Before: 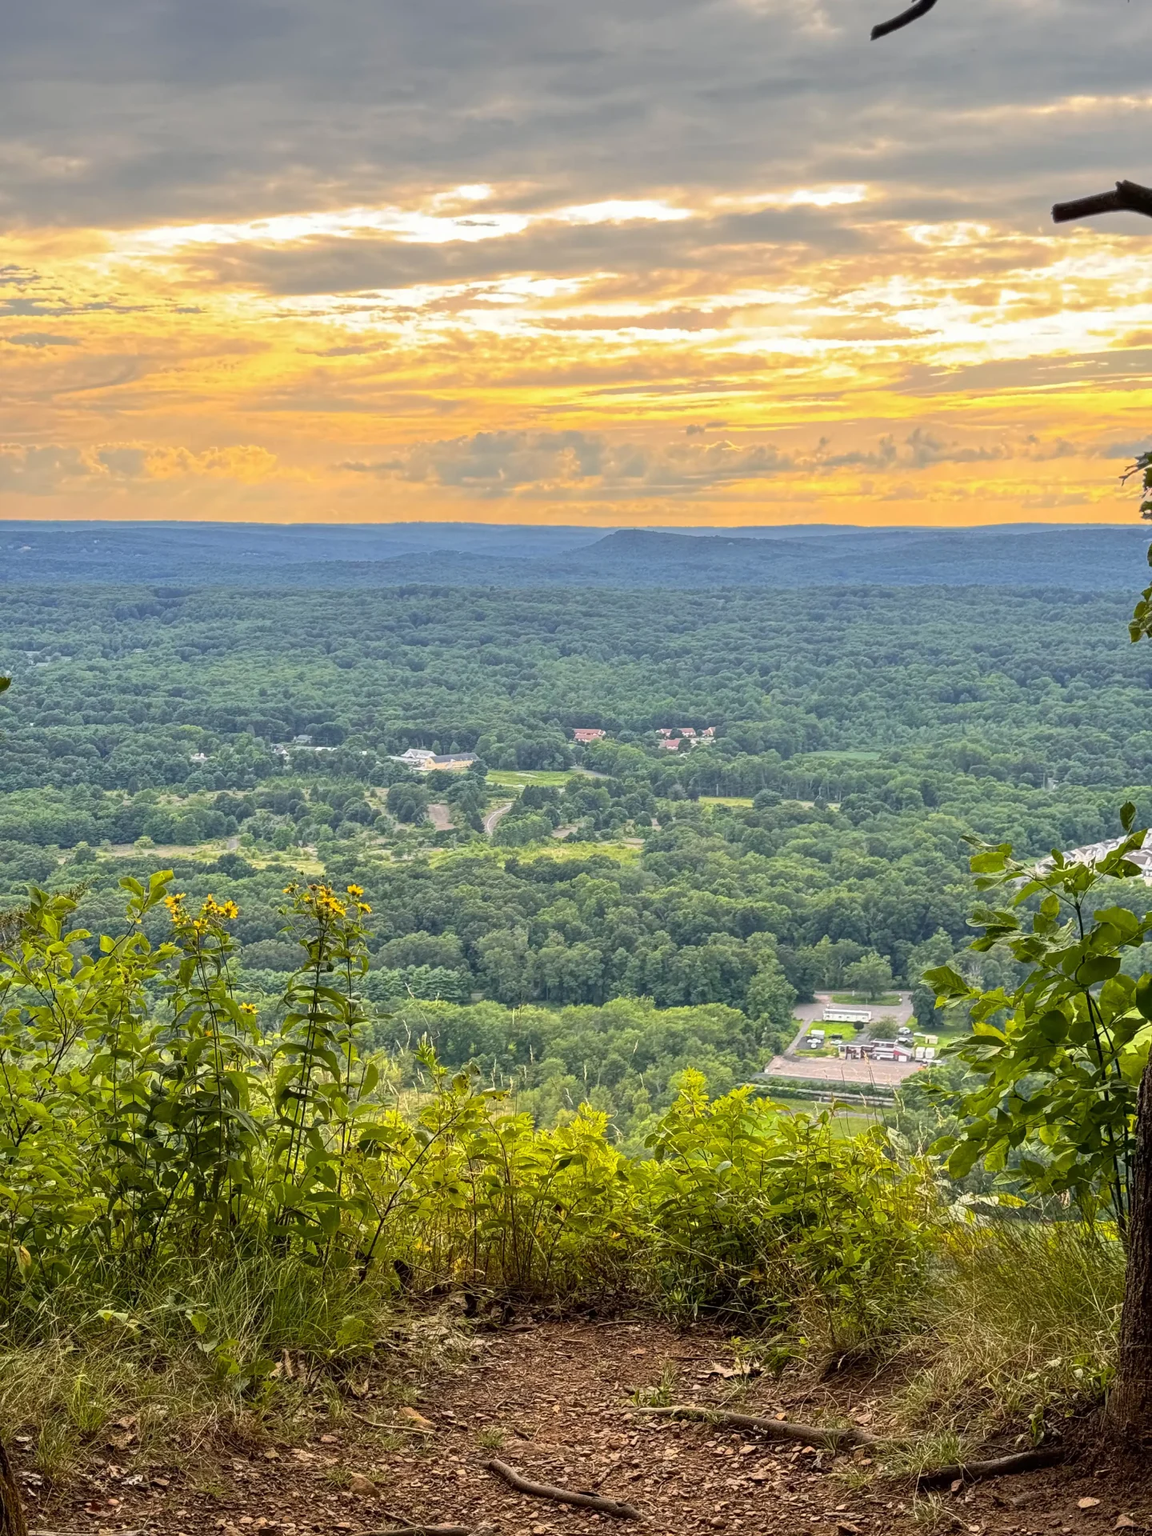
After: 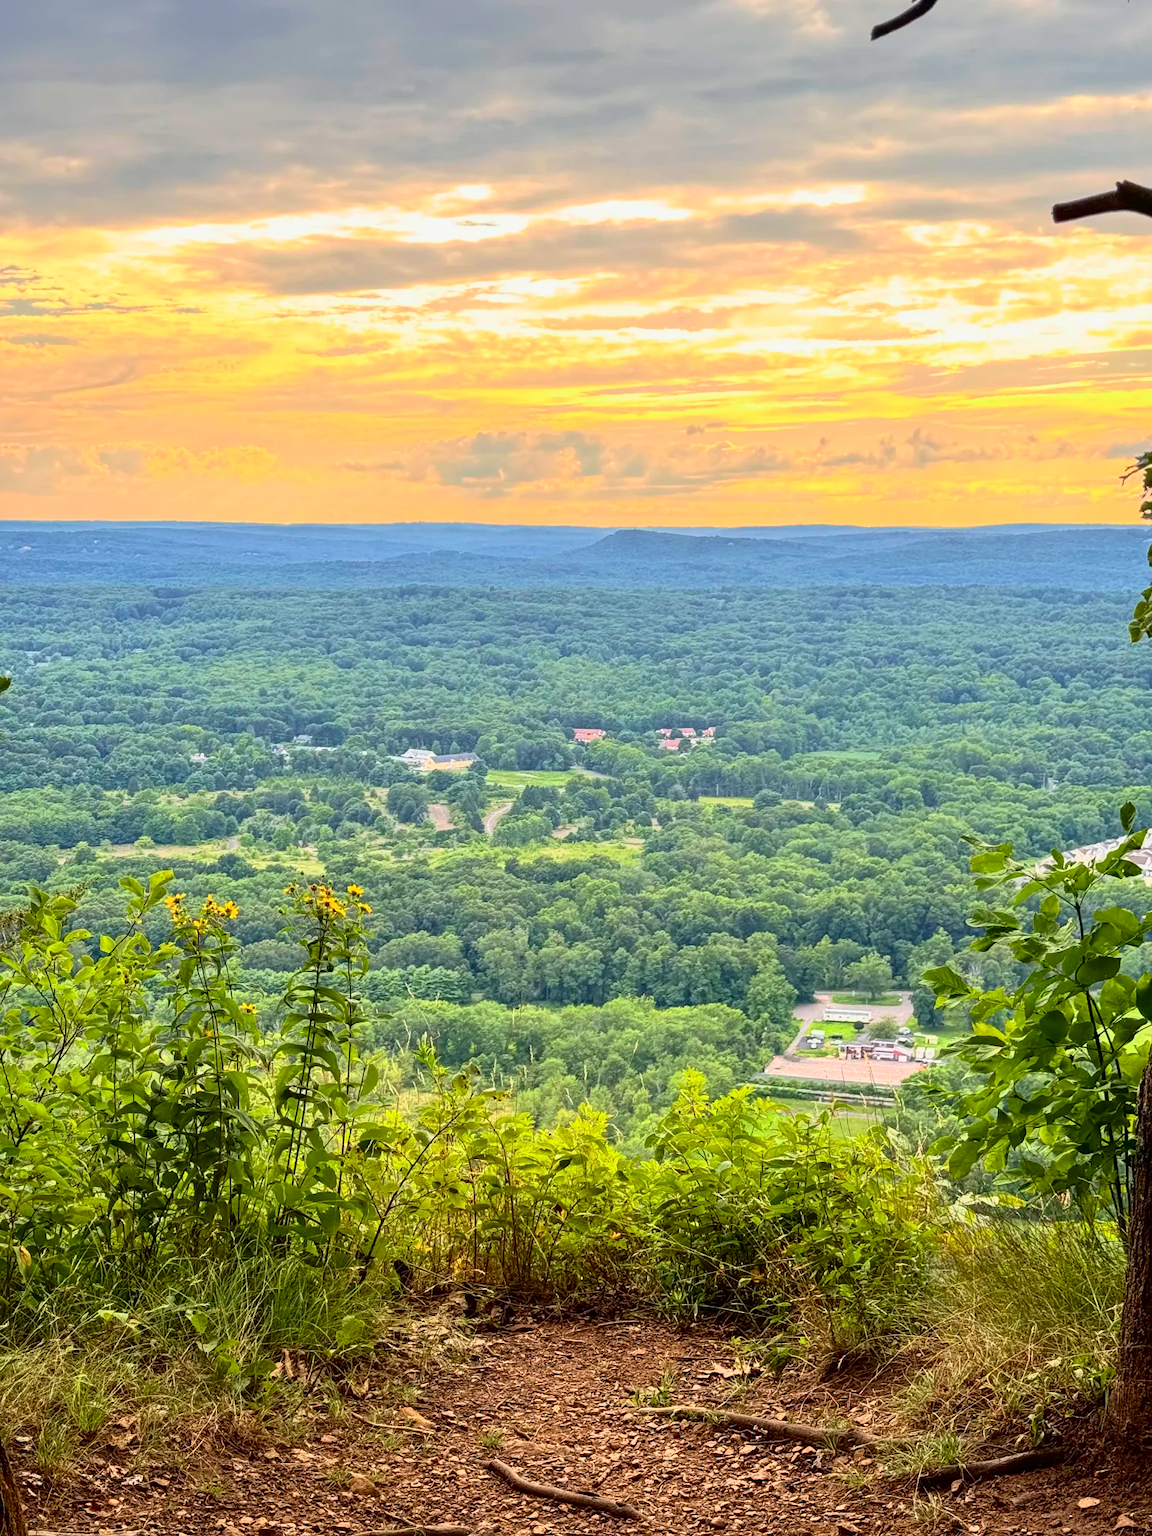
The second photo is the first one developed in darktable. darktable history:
tone curve: curves: ch0 [(0, 0) (0.091, 0.075) (0.409, 0.457) (0.733, 0.82) (0.844, 0.908) (0.909, 0.942) (1, 0.973)]; ch1 [(0, 0) (0.437, 0.404) (0.5, 0.5) (0.529, 0.556) (0.58, 0.606) (0.616, 0.654) (1, 1)]; ch2 [(0, 0) (0.442, 0.415) (0.5, 0.5) (0.535, 0.557) (0.585, 0.62) (1, 1)], color space Lab, independent channels, preserve colors none
